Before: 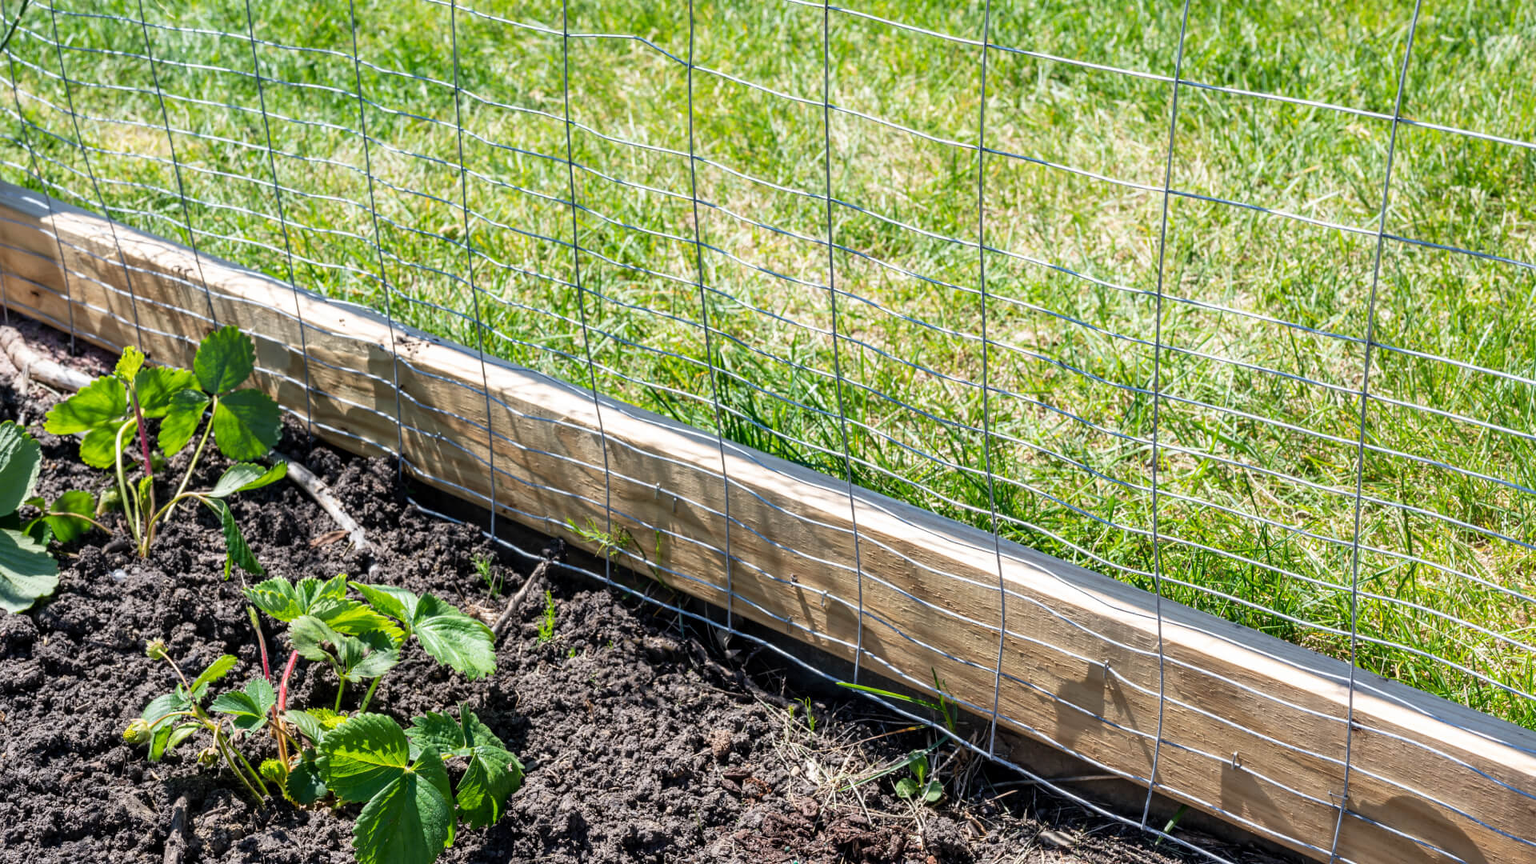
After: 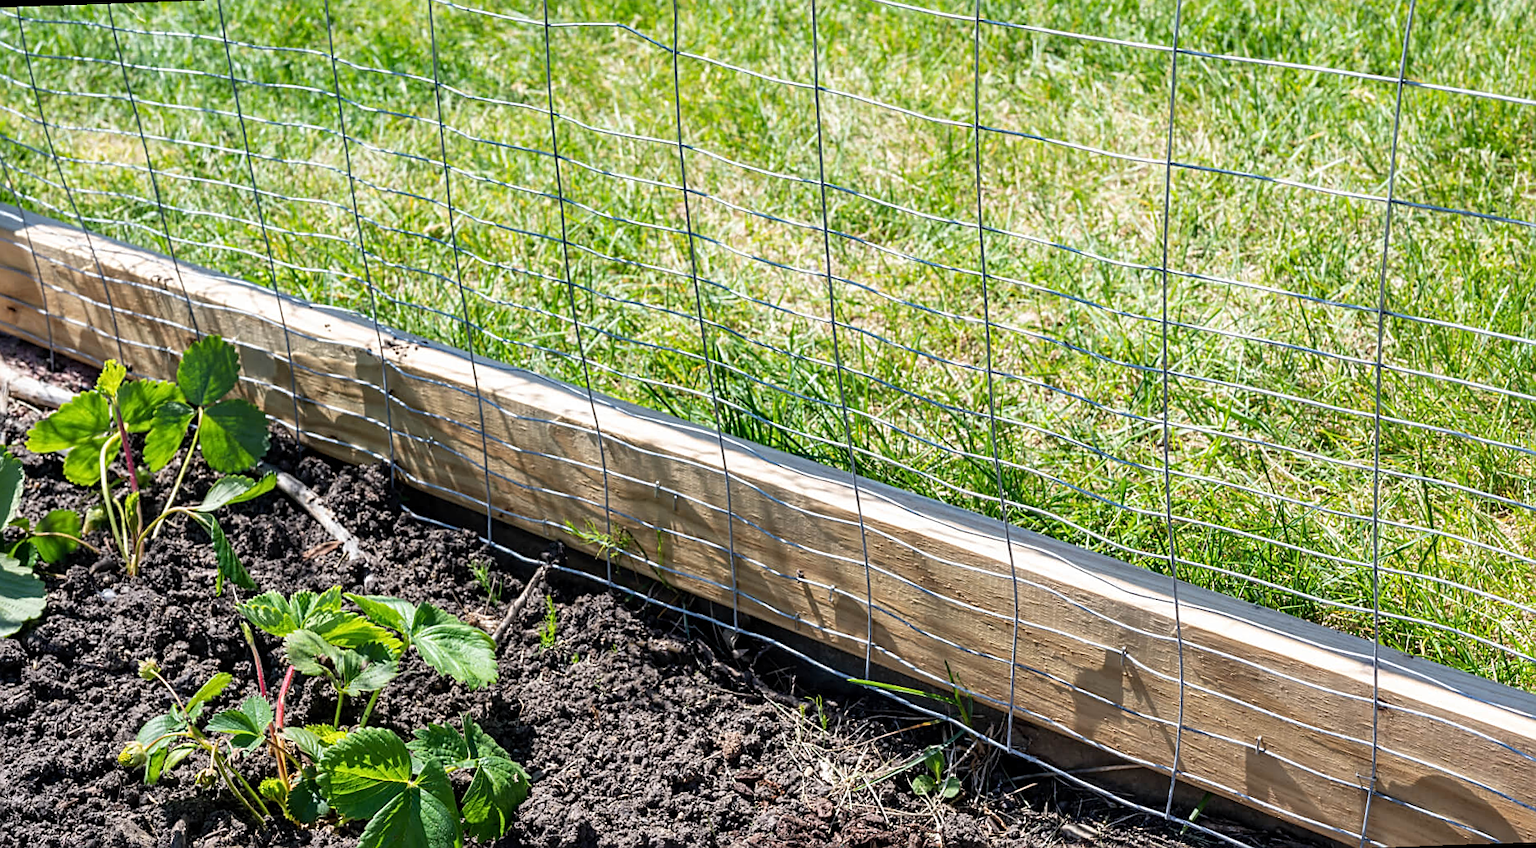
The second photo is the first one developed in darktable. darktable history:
sharpen: on, module defaults
rotate and perspective: rotation -2°, crop left 0.022, crop right 0.978, crop top 0.049, crop bottom 0.951
